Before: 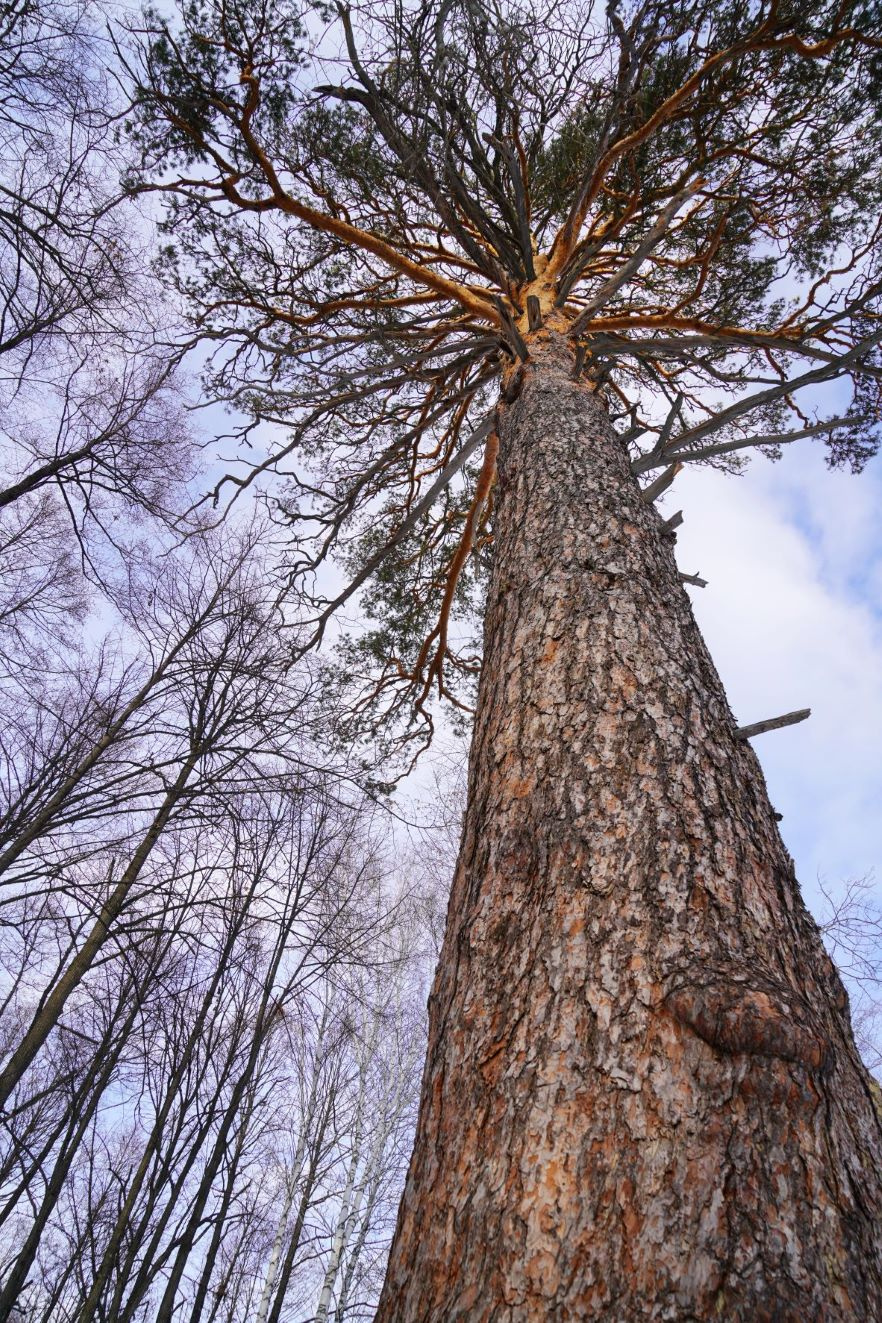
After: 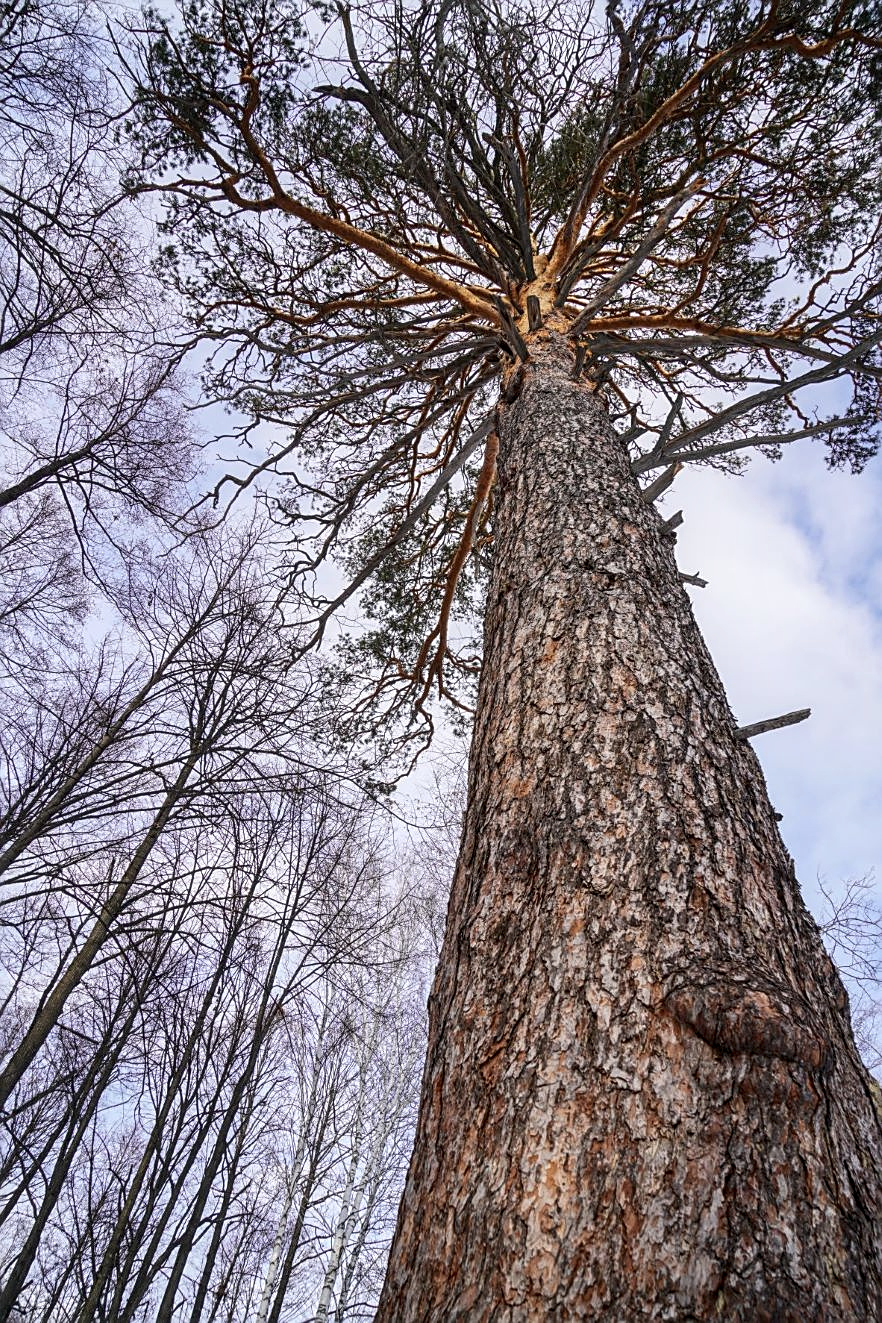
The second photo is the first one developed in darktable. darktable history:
sharpen: on, module defaults
contrast brightness saturation: contrast 0.114, saturation -0.164
local contrast: on, module defaults
